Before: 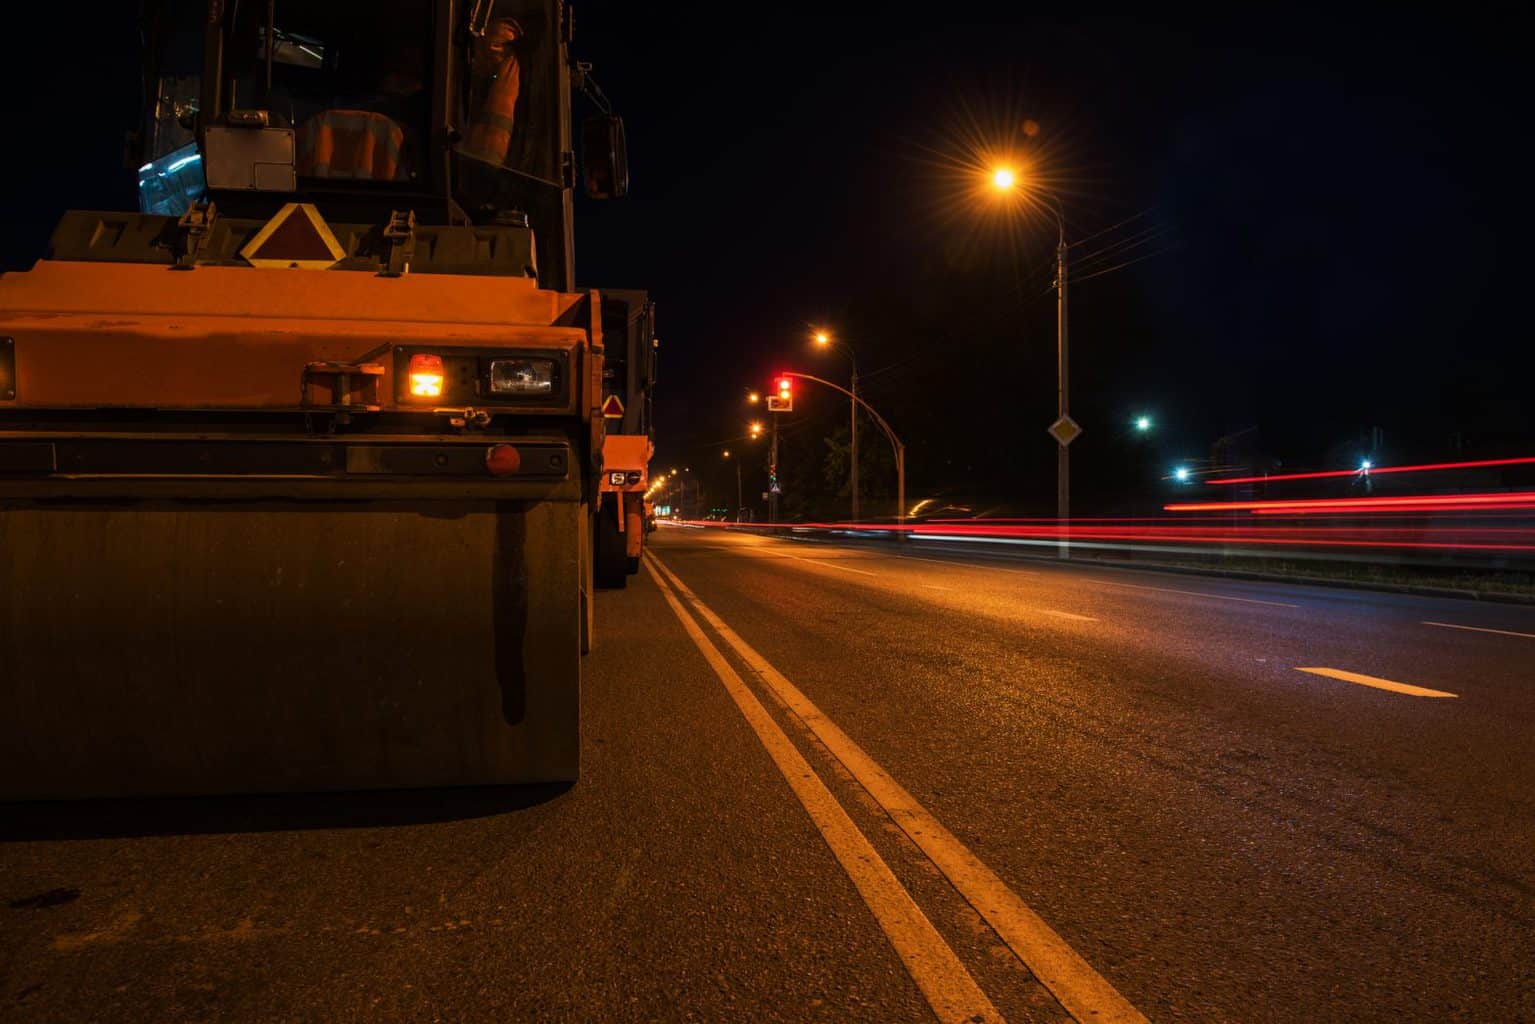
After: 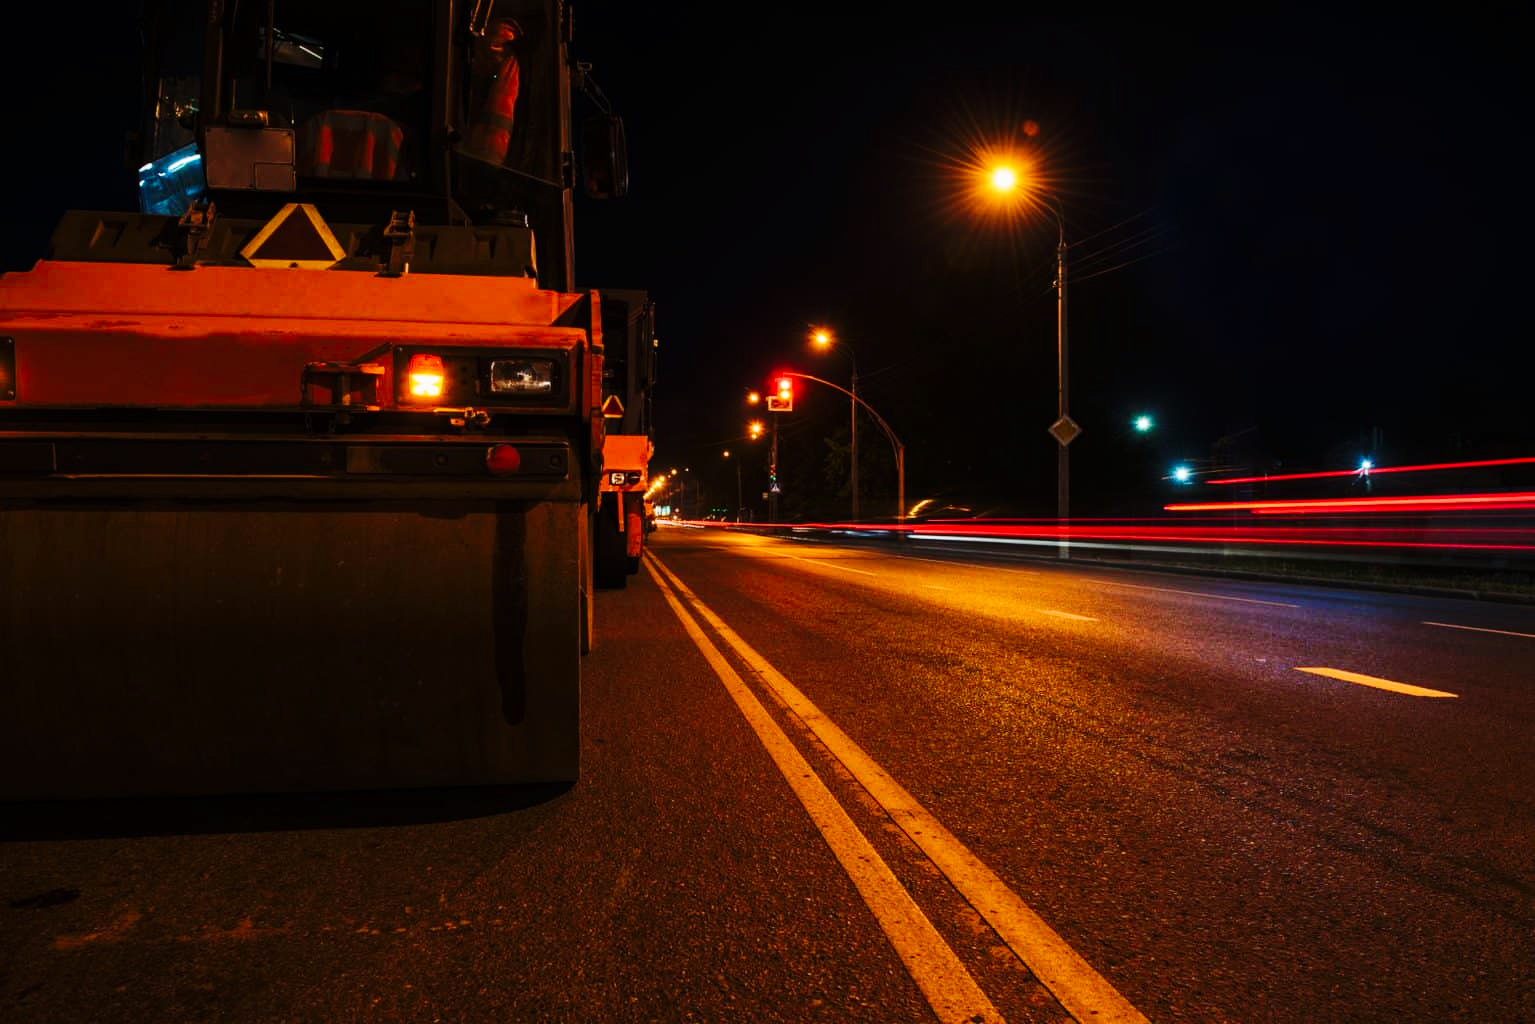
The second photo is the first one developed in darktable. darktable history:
base curve: curves: ch0 [(0, 0) (0.036, 0.025) (0.121, 0.166) (0.206, 0.329) (0.605, 0.79) (1, 1)], preserve colors none
tone equalizer: on, module defaults
